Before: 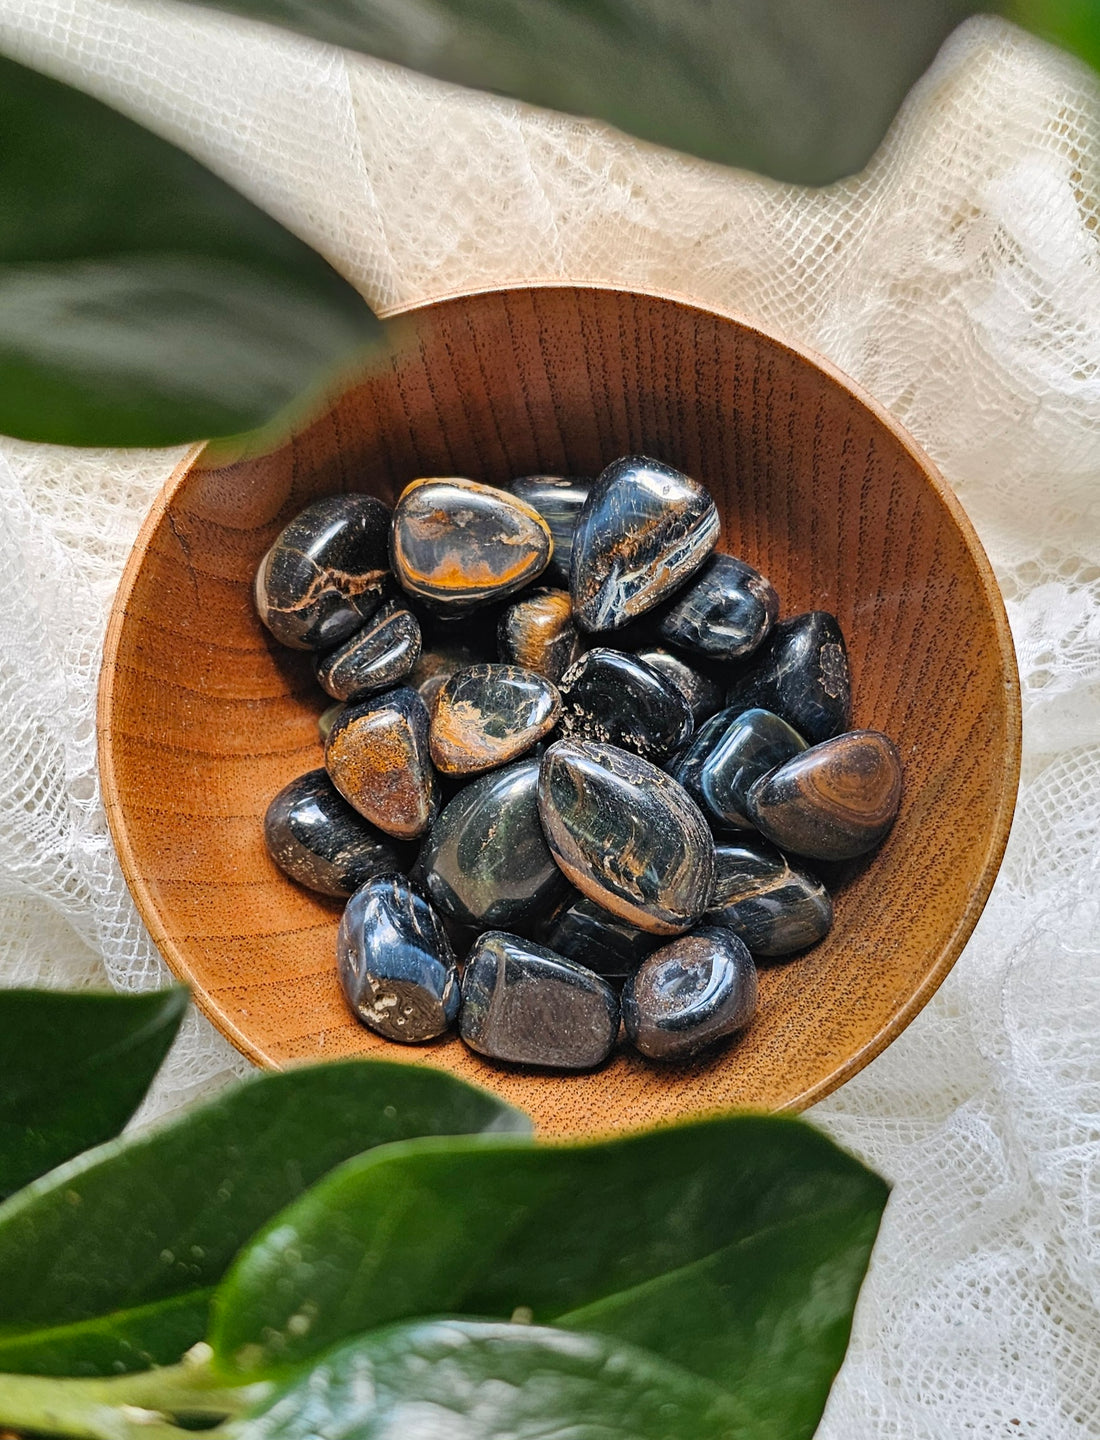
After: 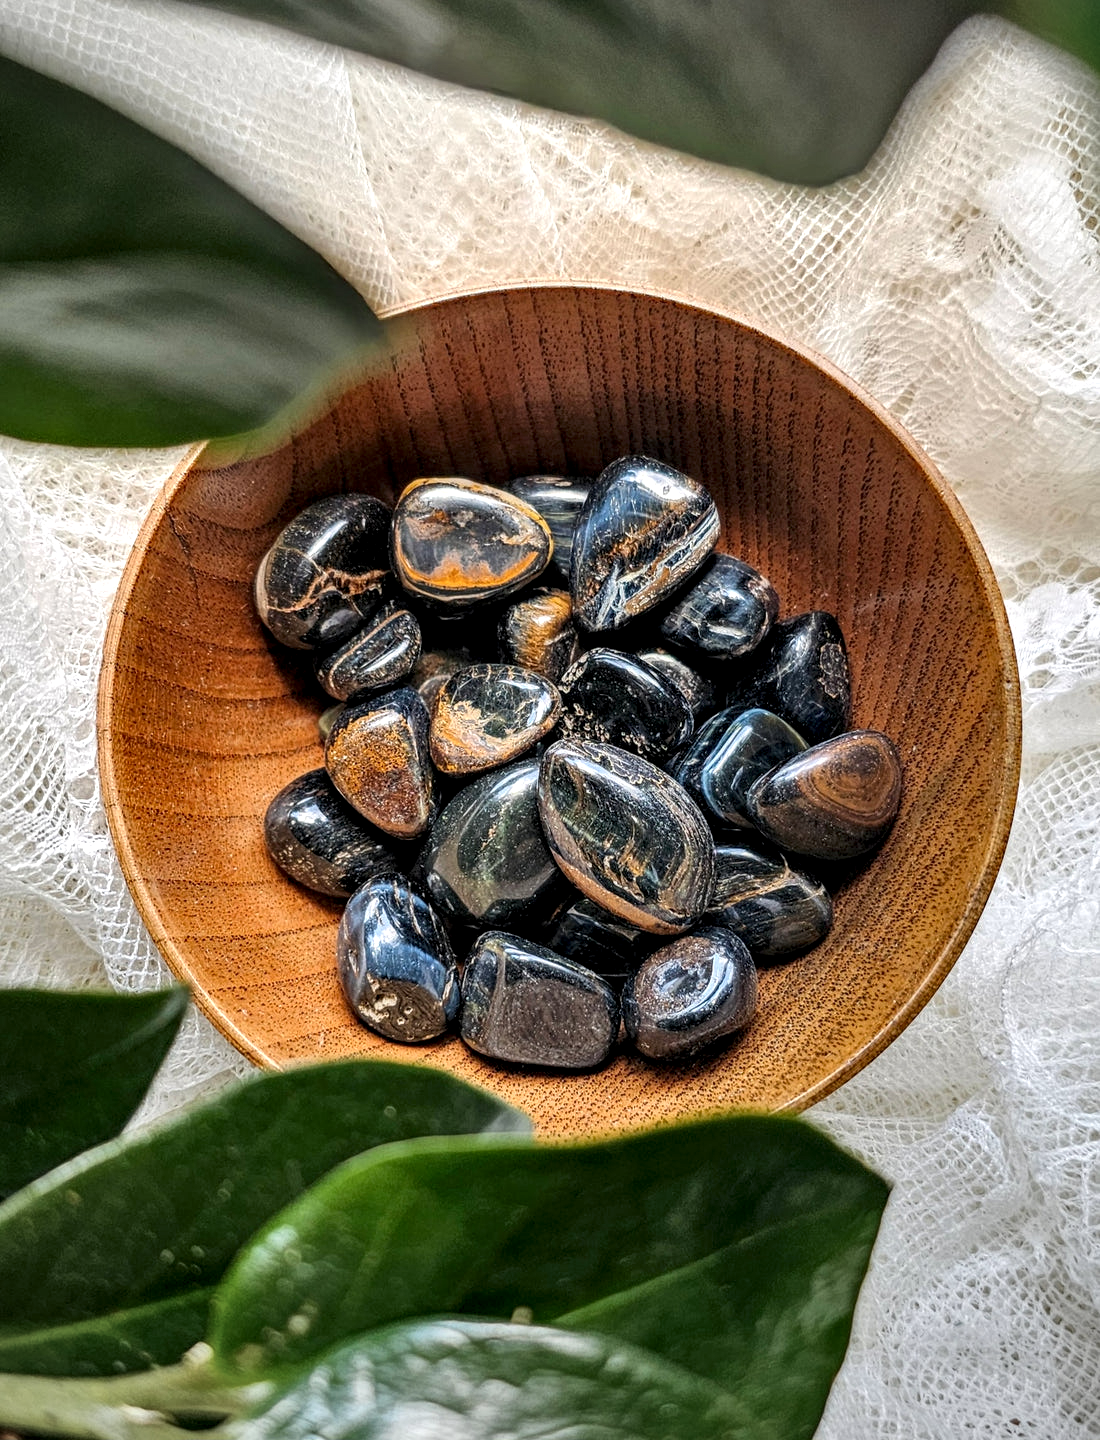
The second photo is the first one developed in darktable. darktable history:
local contrast: detail 160%
vignetting: fall-off radius 60.92%
